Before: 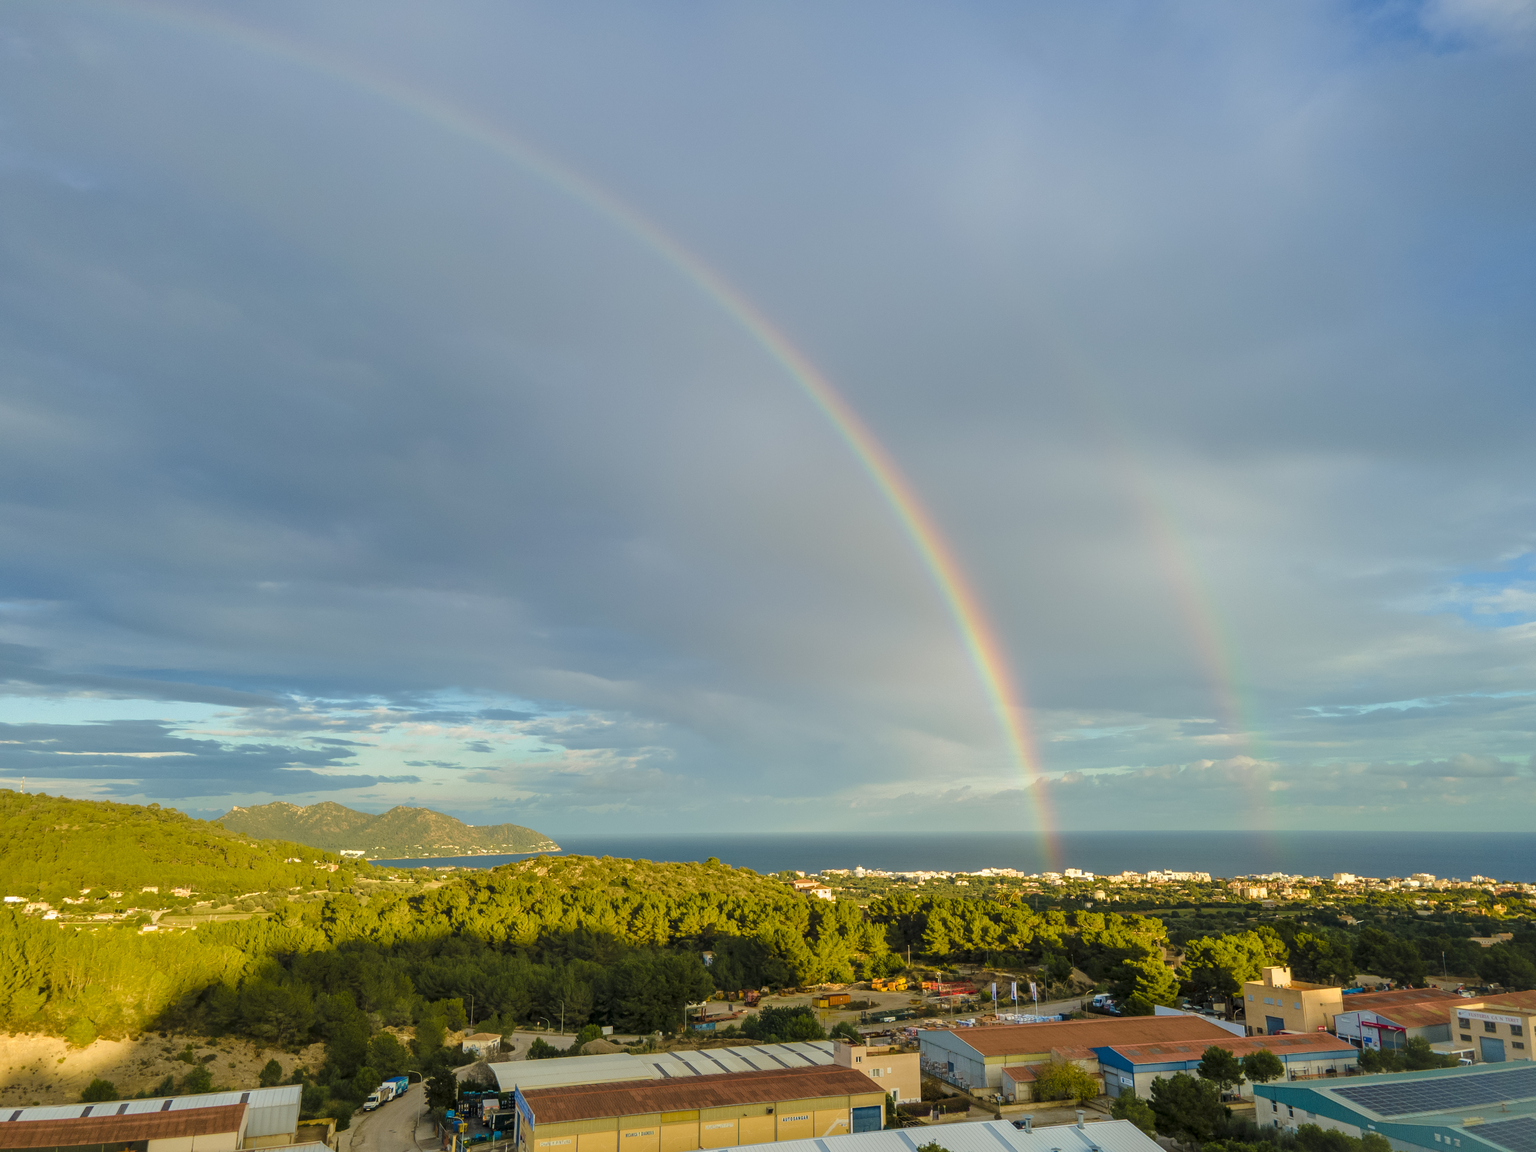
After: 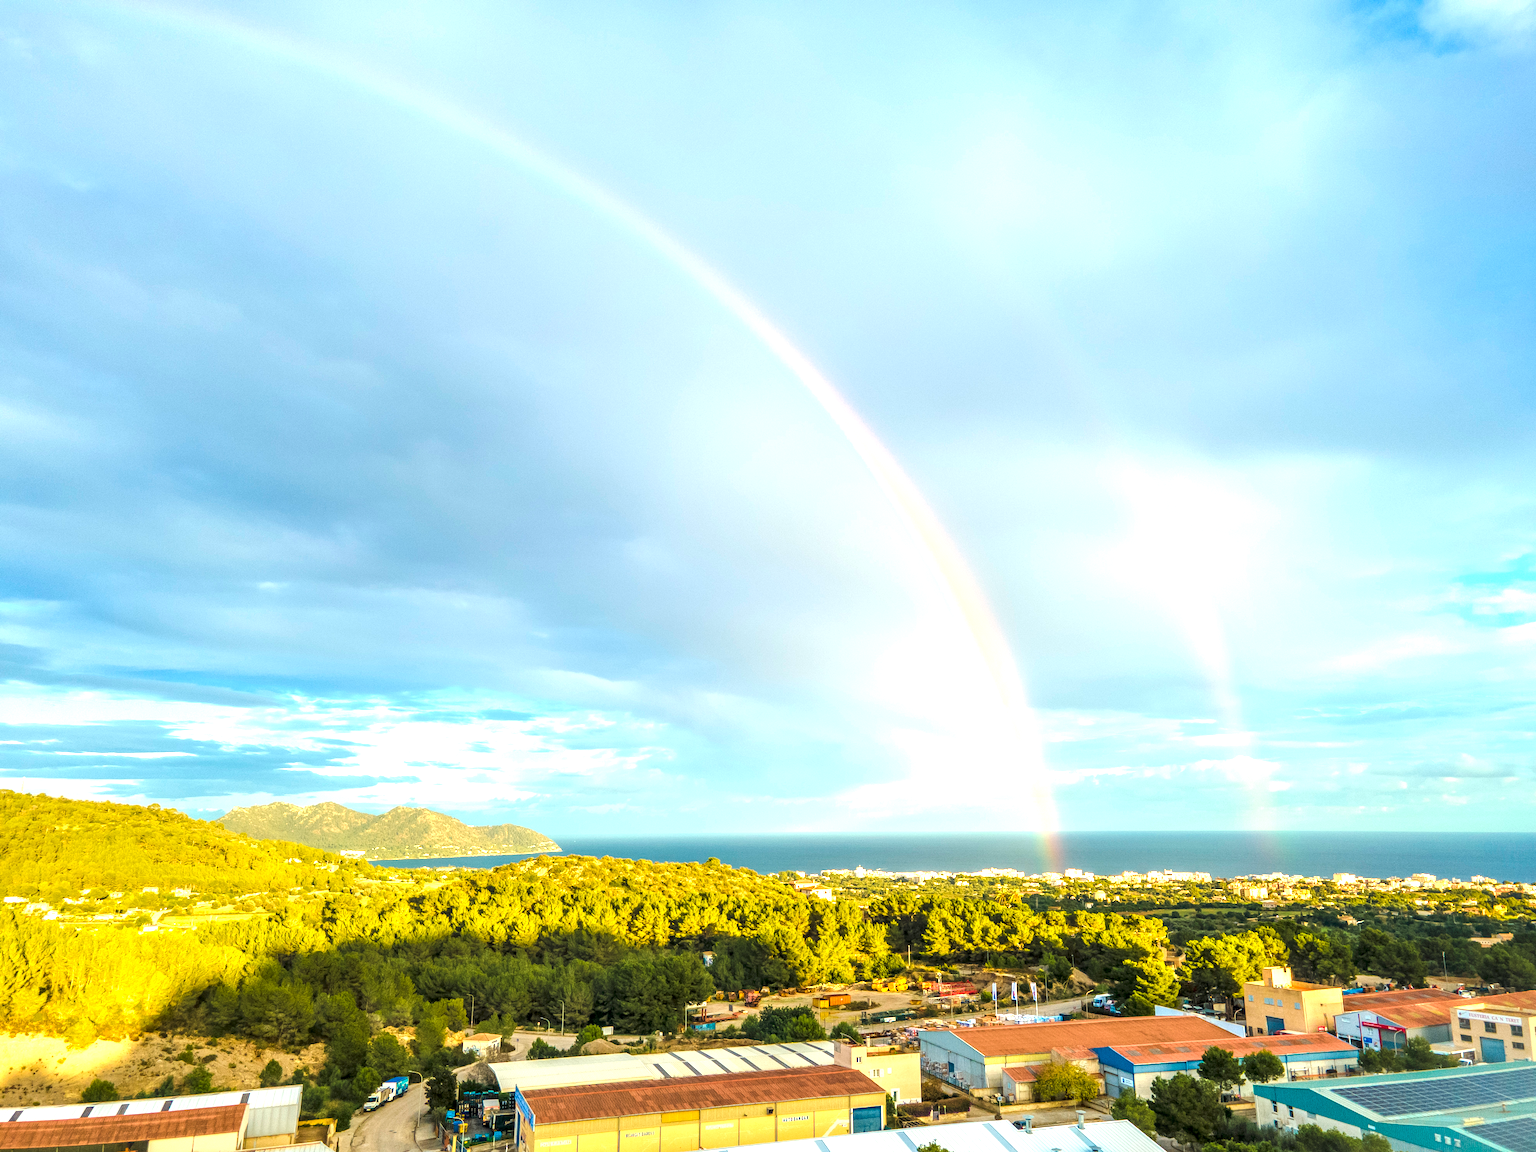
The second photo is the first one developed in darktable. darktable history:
local contrast: on, module defaults
exposure: black level correction 0, exposure 1.4 EV, compensate highlight preservation false
